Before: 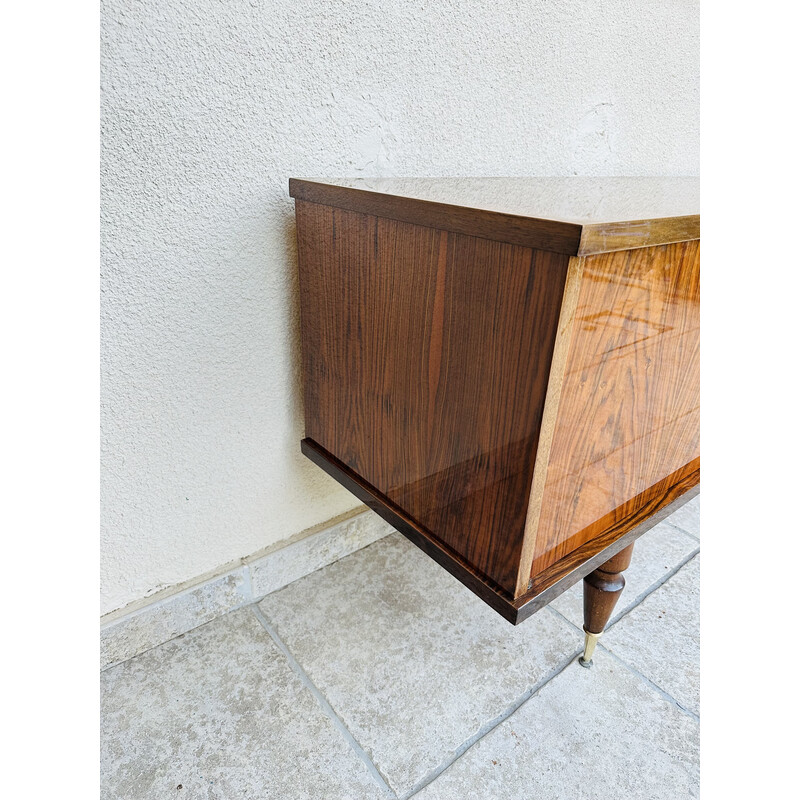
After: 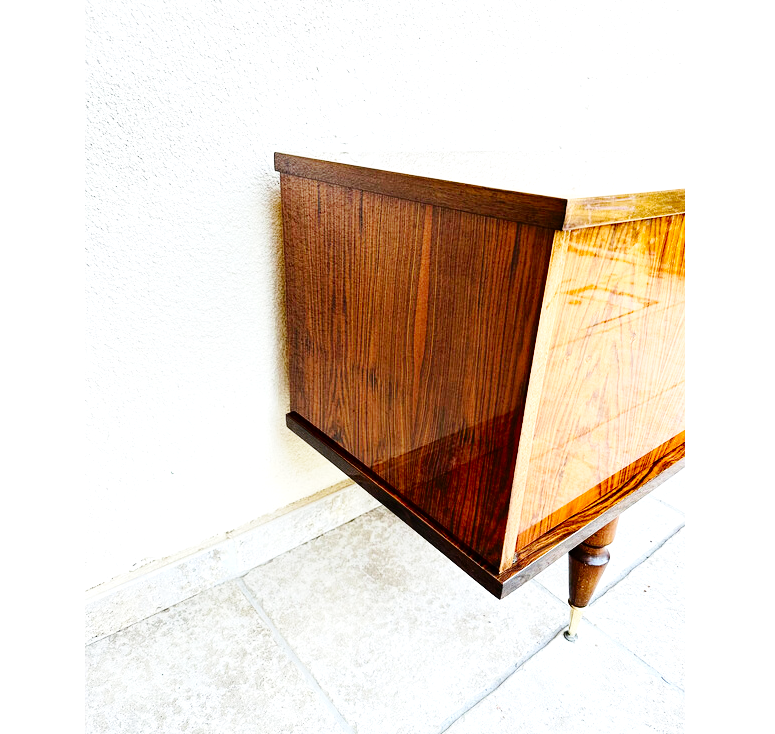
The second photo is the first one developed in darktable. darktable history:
base curve: curves: ch0 [(0, 0) (0.036, 0.025) (0.121, 0.166) (0.206, 0.329) (0.605, 0.79) (1, 1)], preserve colors none
contrast brightness saturation: contrast 0.12, brightness -0.12, saturation 0.2
crop: left 1.964%, top 3.251%, right 1.122%, bottom 4.933%
exposure: black level correction 0, exposure 0.7 EV, compensate exposure bias true, compensate highlight preservation false
